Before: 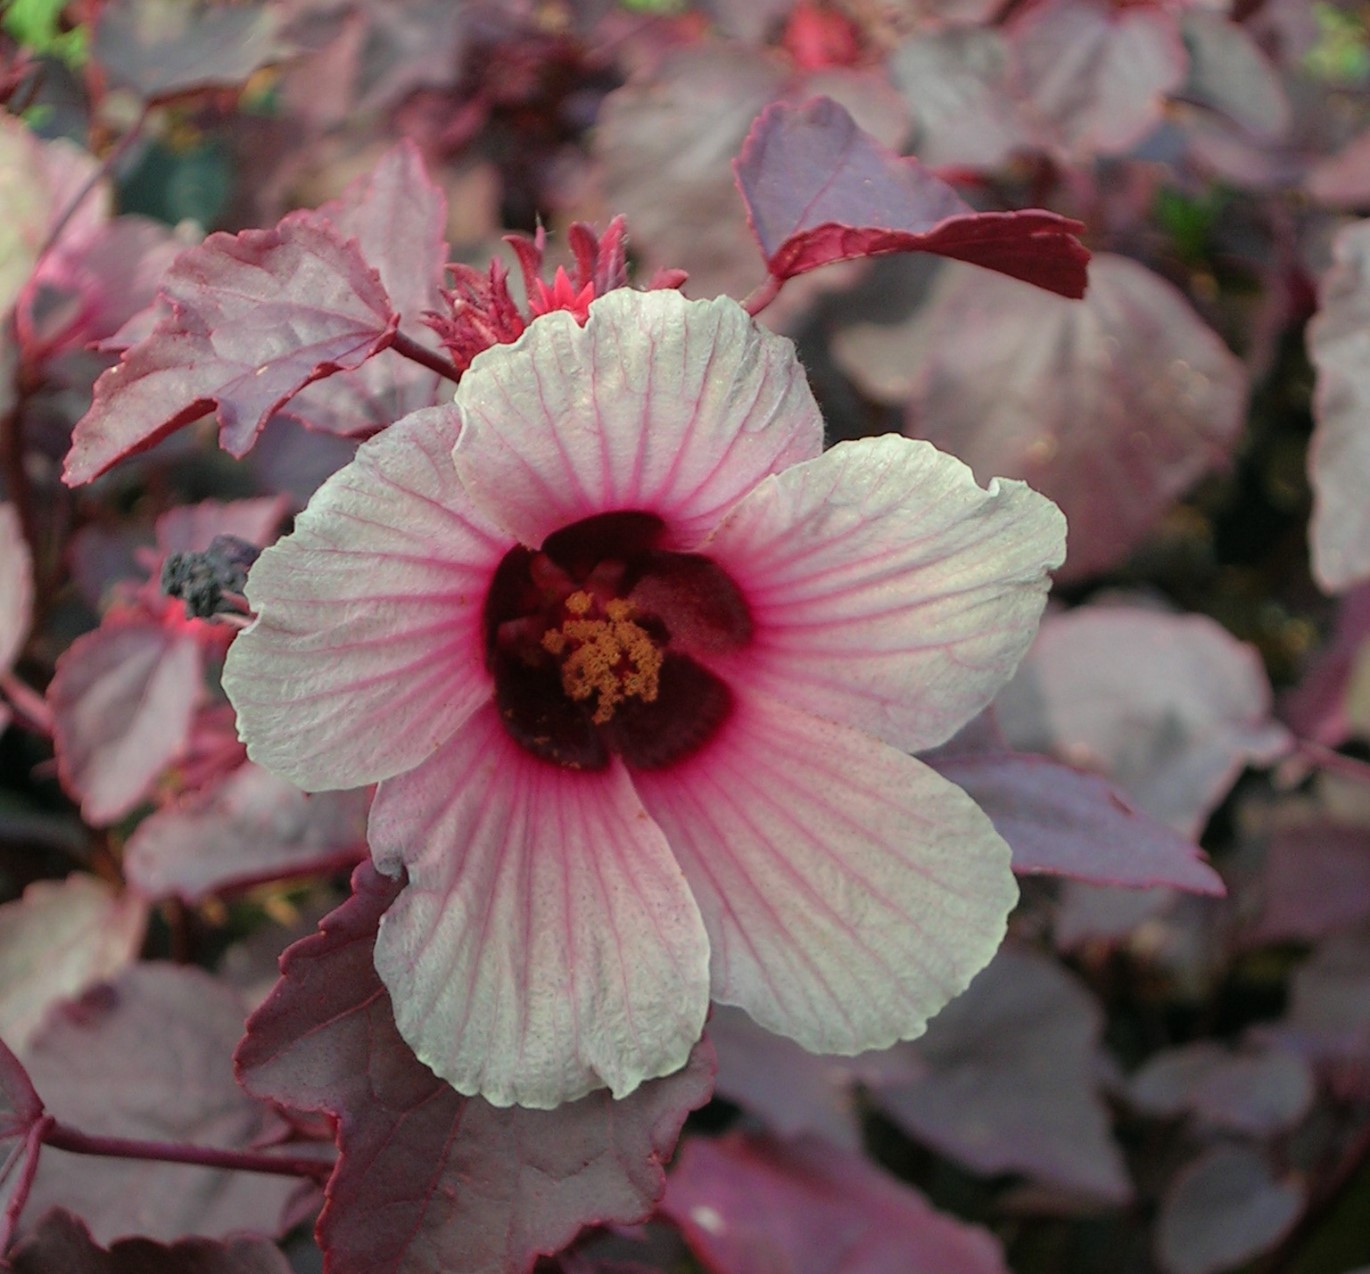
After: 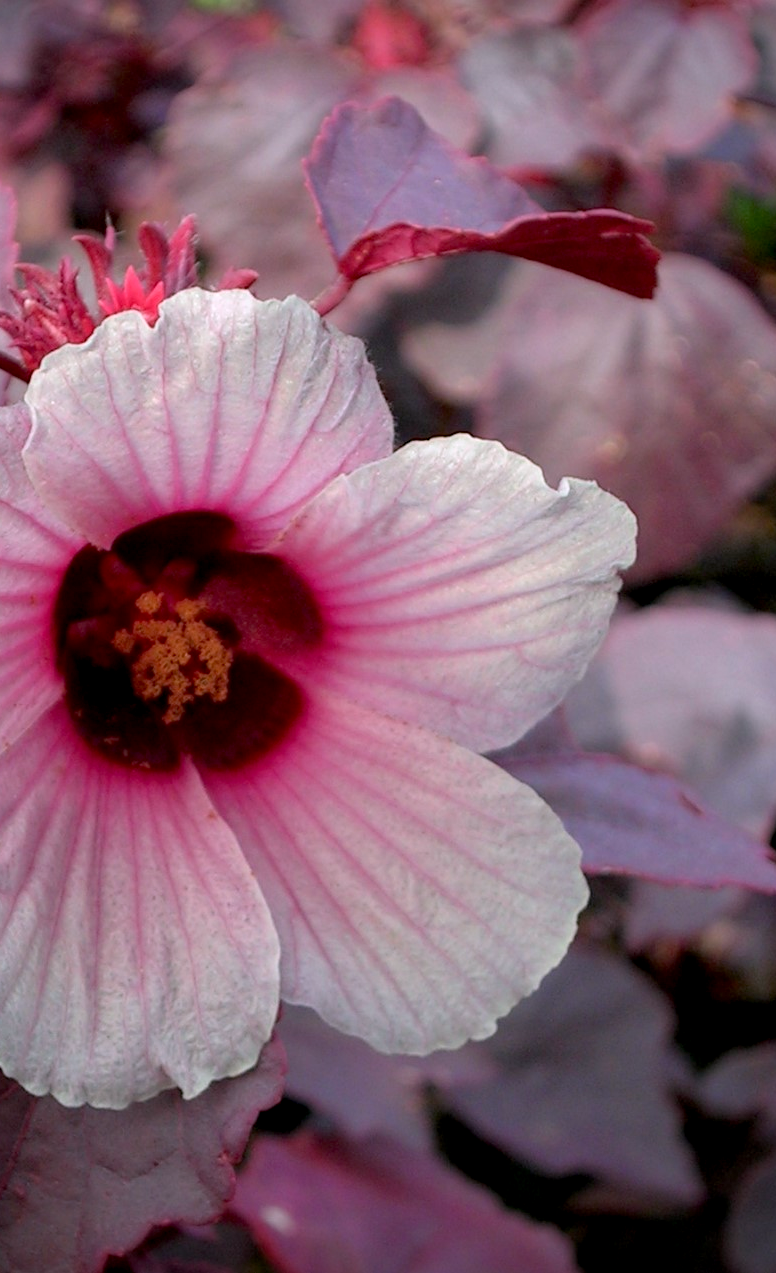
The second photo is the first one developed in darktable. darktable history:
crop: left 31.458%, top 0%, right 11.876%
white balance: red 1.066, blue 1.119
vignetting: fall-off start 97.23%, saturation -0.024, center (-0.033, -0.042), width/height ratio 1.179, unbound false
exposure: black level correction 0.009, exposure 0.014 EV, compensate highlight preservation false
